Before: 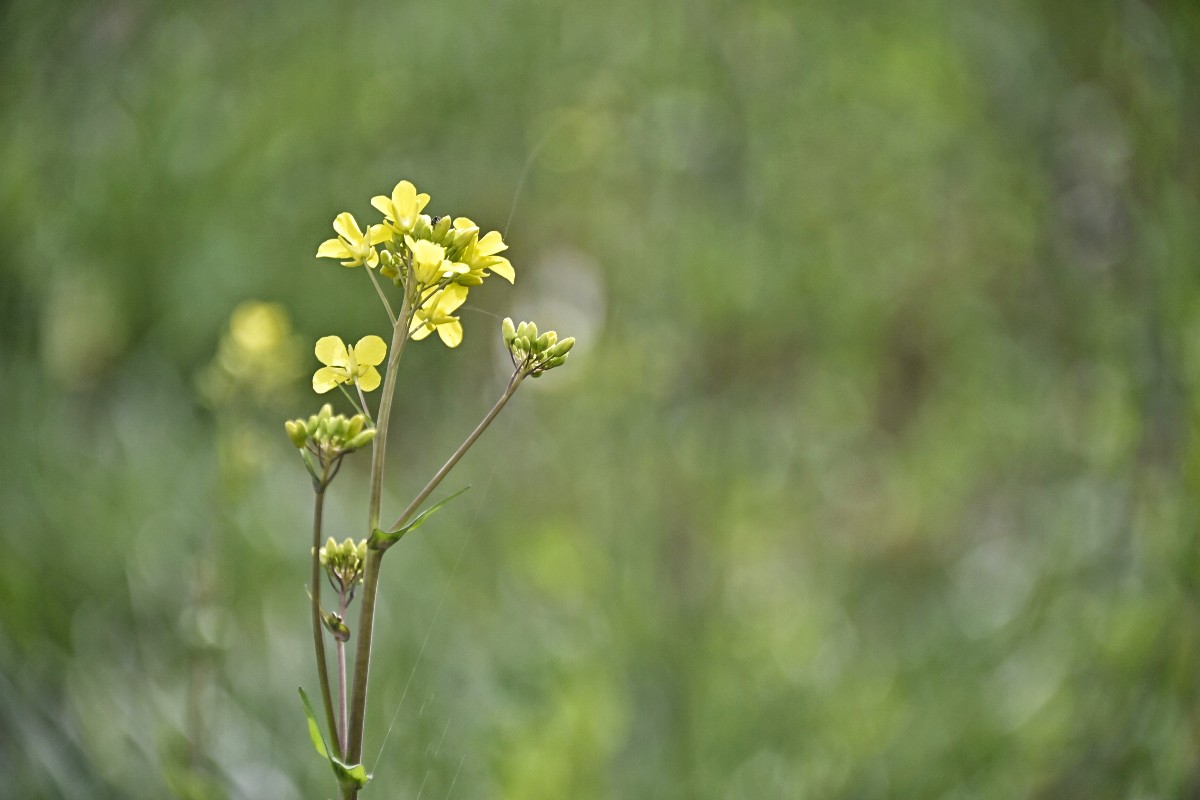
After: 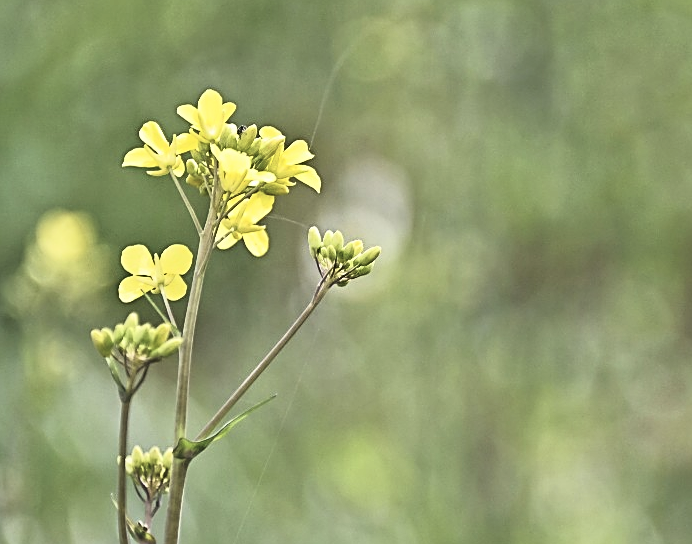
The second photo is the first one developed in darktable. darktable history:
crop: left 16.185%, top 11.495%, right 26.076%, bottom 20.473%
tone curve: curves: ch0 [(0.016, 0.011) (0.084, 0.026) (0.469, 0.508) (0.721, 0.862) (1, 1)], color space Lab, independent channels, preserve colors none
sharpen: on, module defaults
exposure: black level correction -0.025, exposure -0.117 EV, compensate highlight preservation false
